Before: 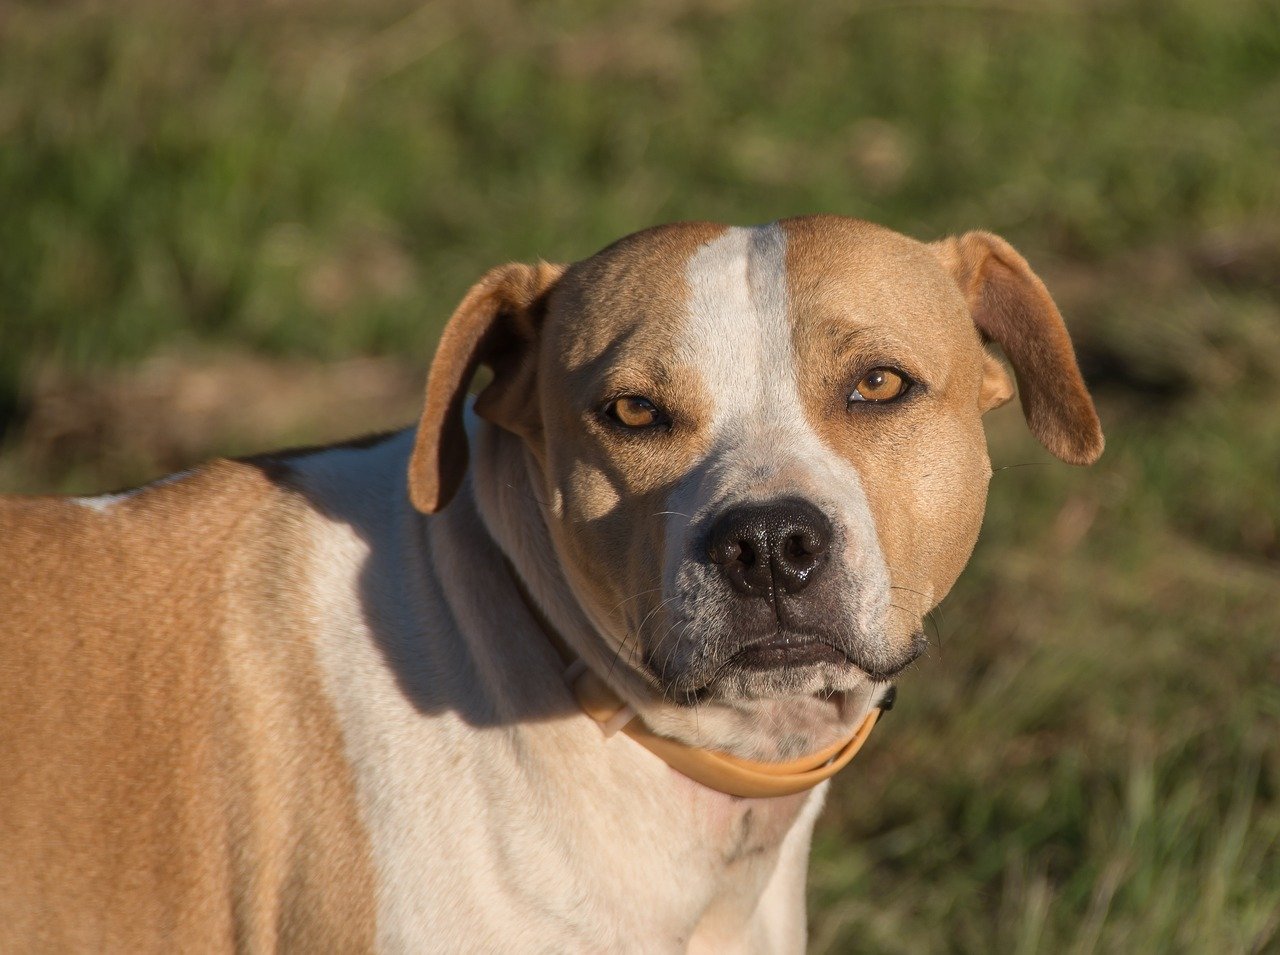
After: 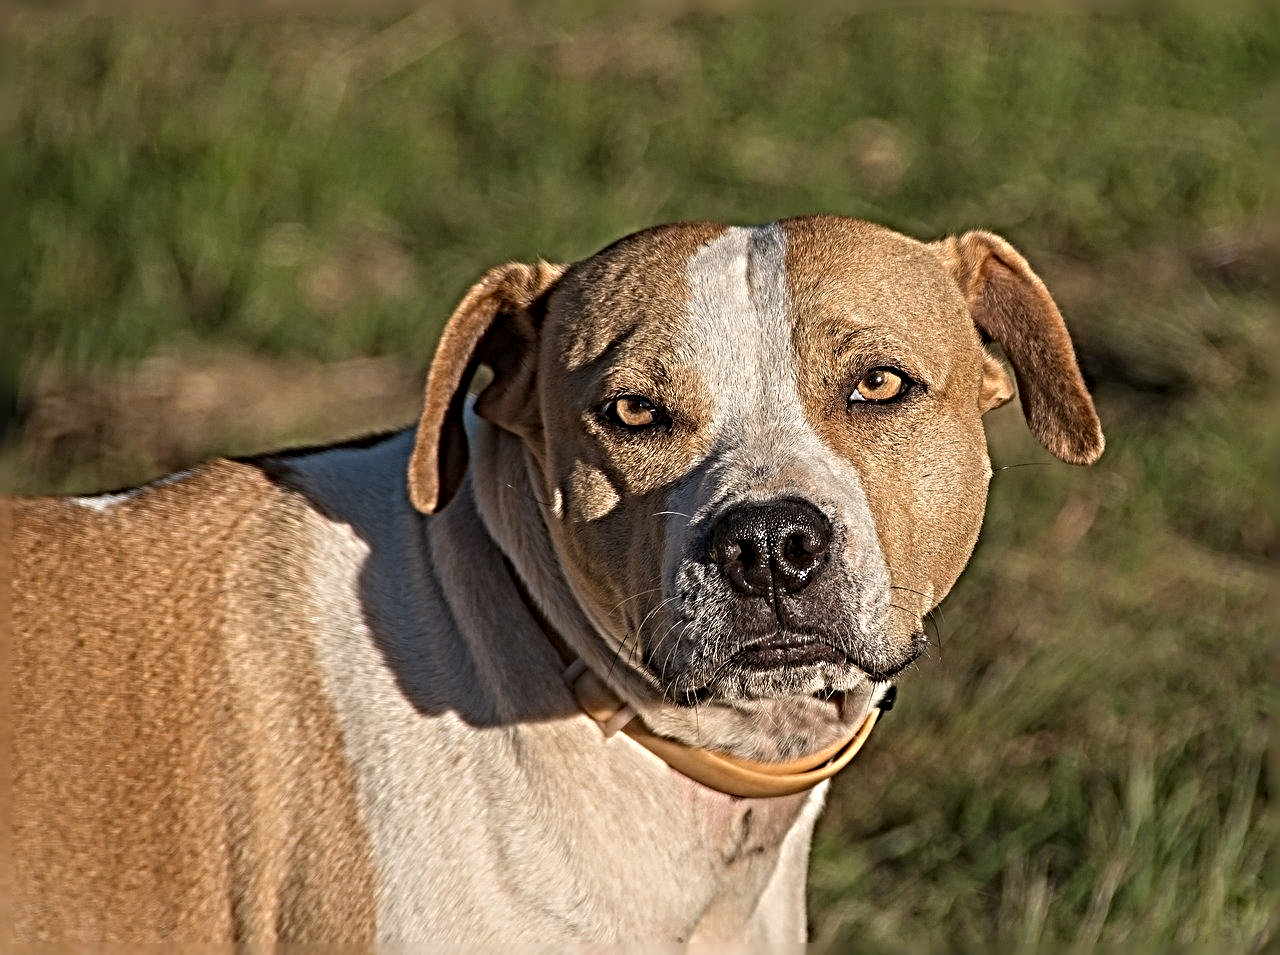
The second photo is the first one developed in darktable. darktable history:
sharpen: radius 6.297, amount 1.802, threshold 0.13
